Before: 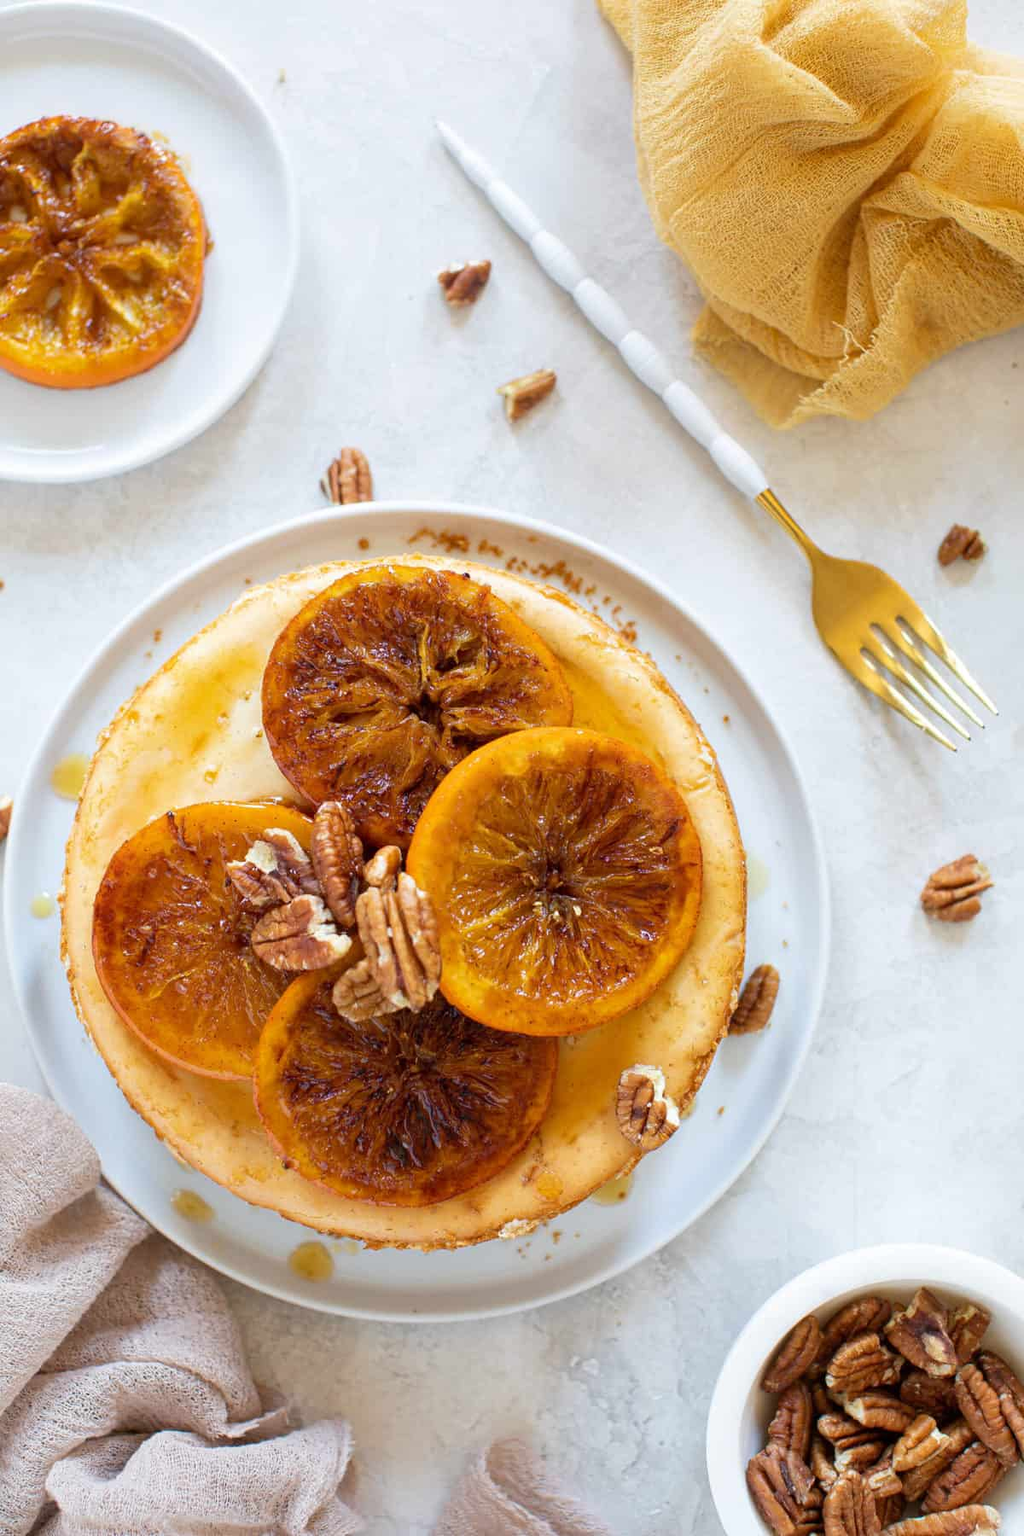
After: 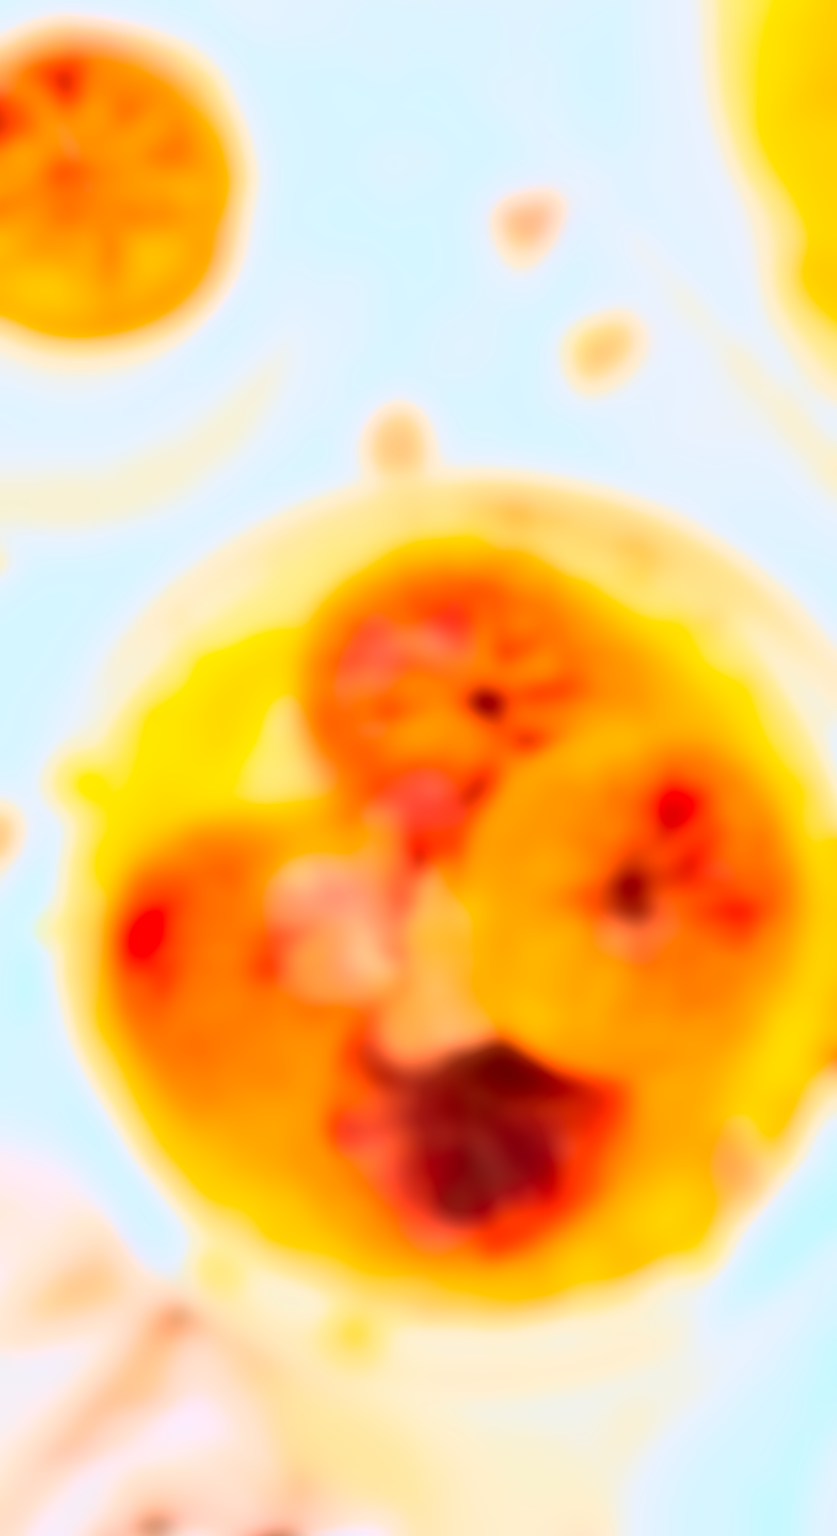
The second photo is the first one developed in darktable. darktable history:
sharpen: on, module defaults
color balance: mode lift, gamma, gain (sRGB)
tone curve: curves: ch0 [(0, 0.039) (0.104, 0.103) (0.273, 0.267) (0.448, 0.487) (0.704, 0.761) (0.886, 0.922) (0.994, 0.971)]; ch1 [(0, 0) (0.335, 0.298) (0.446, 0.413) (0.485, 0.487) (0.515, 0.503) (0.566, 0.563) (0.641, 0.655) (1, 1)]; ch2 [(0, 0) (0.314, 0.301) (0.421, 0.411) (0.502, 0.494) (0.528, 0.54) (0.557, 0.559) (0.612, 0.62) (0.722, 0.686) (1, 1)], color space Lab, independent channels, preserve colors none
exposure: black level correction 0, exposure 2.327 EV, compensate exposure bias true, compensate highlight preservation false
shadows and highlights: shadows 60, soften with gaussian
lowpass: radius 16, unbound 0
contrast brightness saturation: contrast 0.19, brightness -0.11, saturation 0.21
crop: top 5.803%, right 27.864%, bottom 5.804%
